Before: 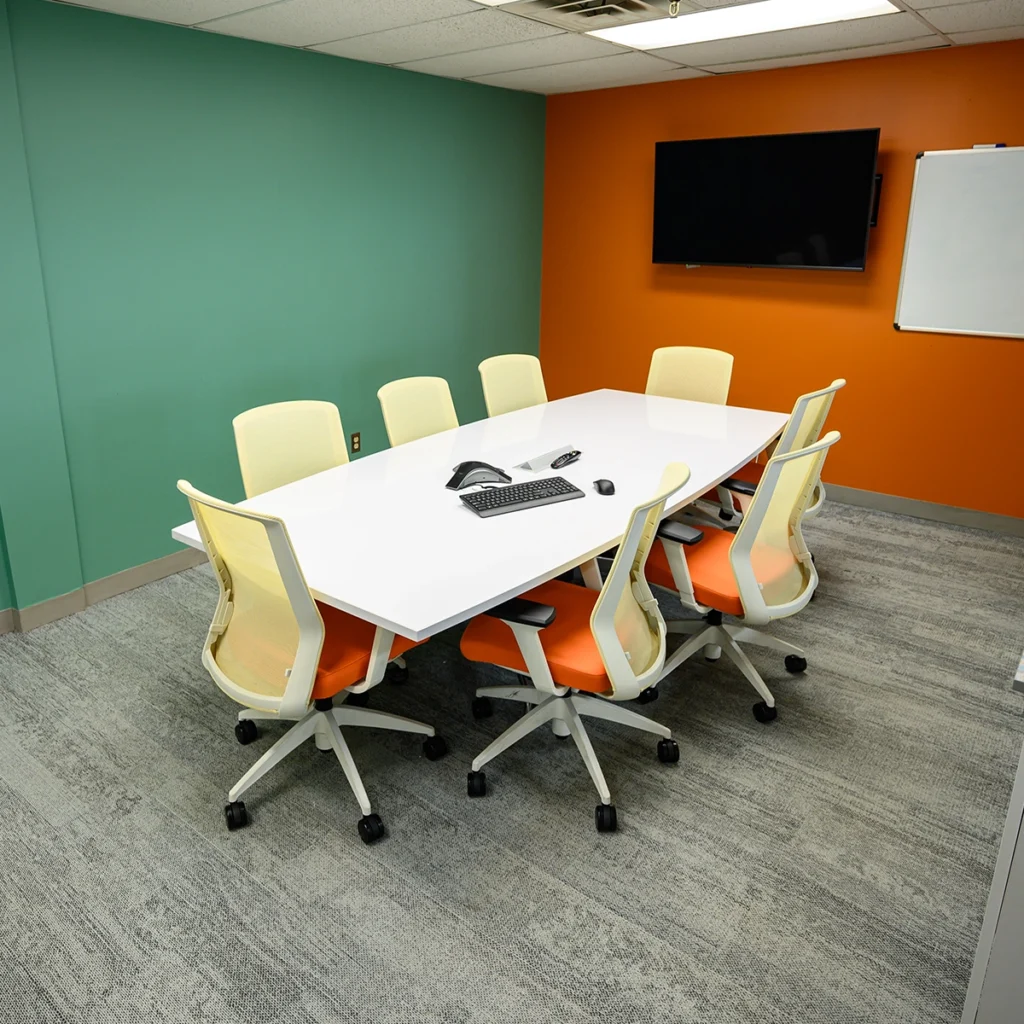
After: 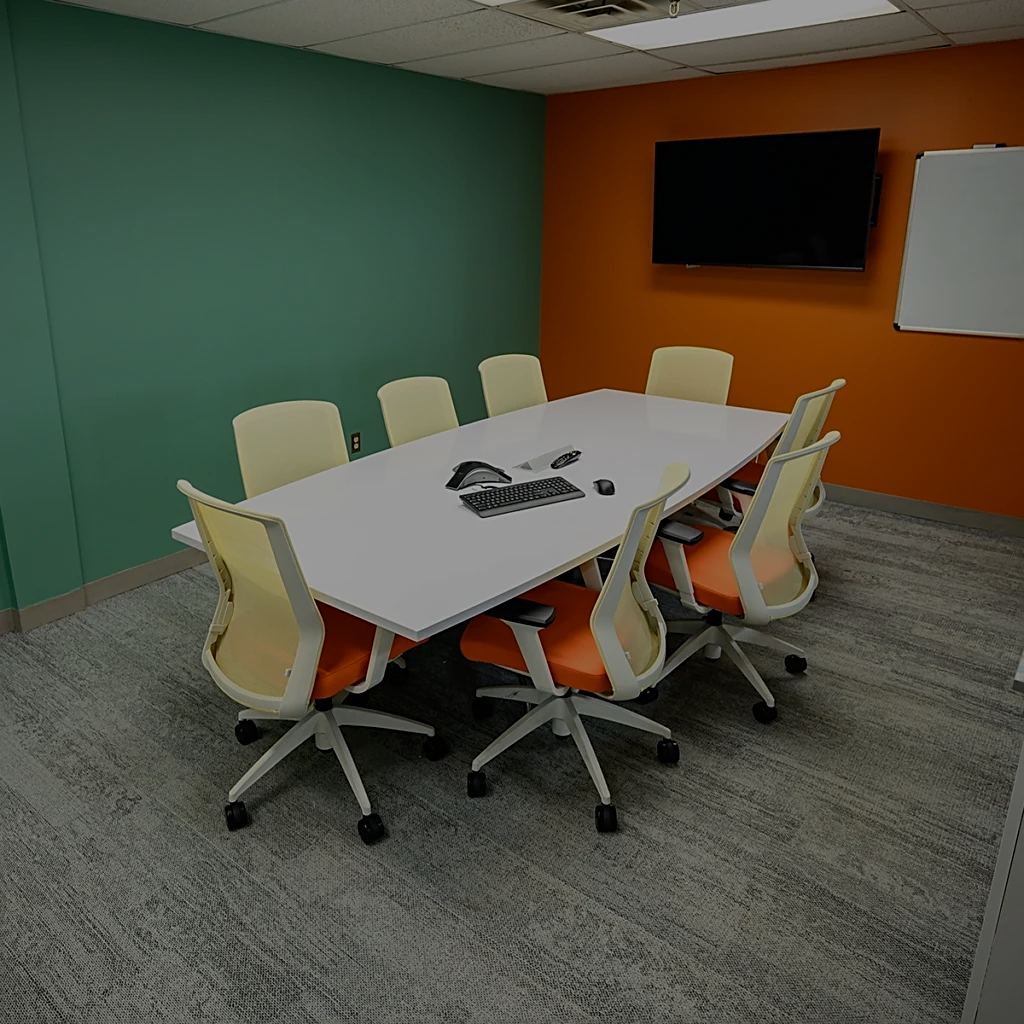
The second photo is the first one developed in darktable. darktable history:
exposure: exposure -1.551 EV, compensate exposure bias true, compensate highlight preservation false
sharpen: on, module defaults
